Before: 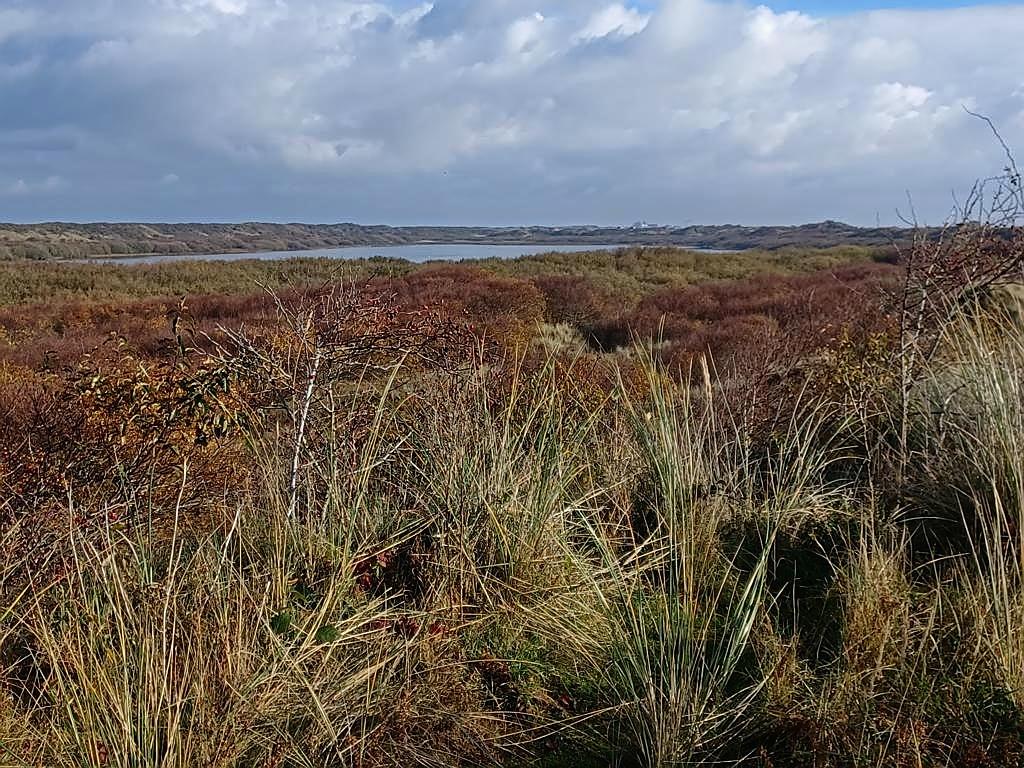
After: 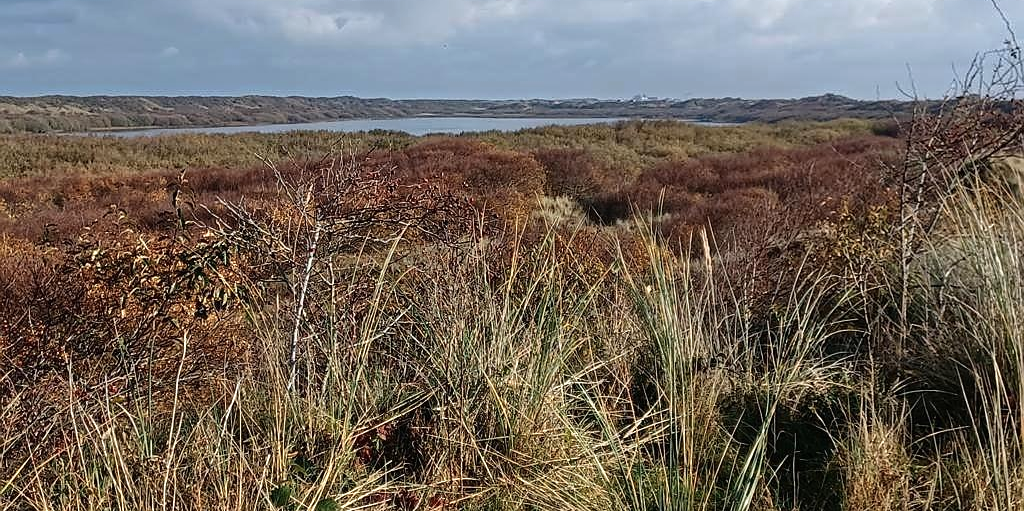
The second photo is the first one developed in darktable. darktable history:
crop: top 16.624%, bottom 16.726%
color zones: curves: ch0 [(0.018, 0.548) (0.224, 0.64) (0.425, 0.447) (0.675, 0.575) (0.732, 0.579)]; ch1 [(0.066, 0.487) (0.25, 0.5) (0.404, 0.43) (0.75, 0.421) (0.956, 0.421)]; ch2 [(0.044, 0.561) (0.215, 0.465) (0.399, 0.544) (0.465, 0.548) (0.614, 0.447) (0.724, 0.43) (0.882, 0.623) (0.956, 0.632)]
